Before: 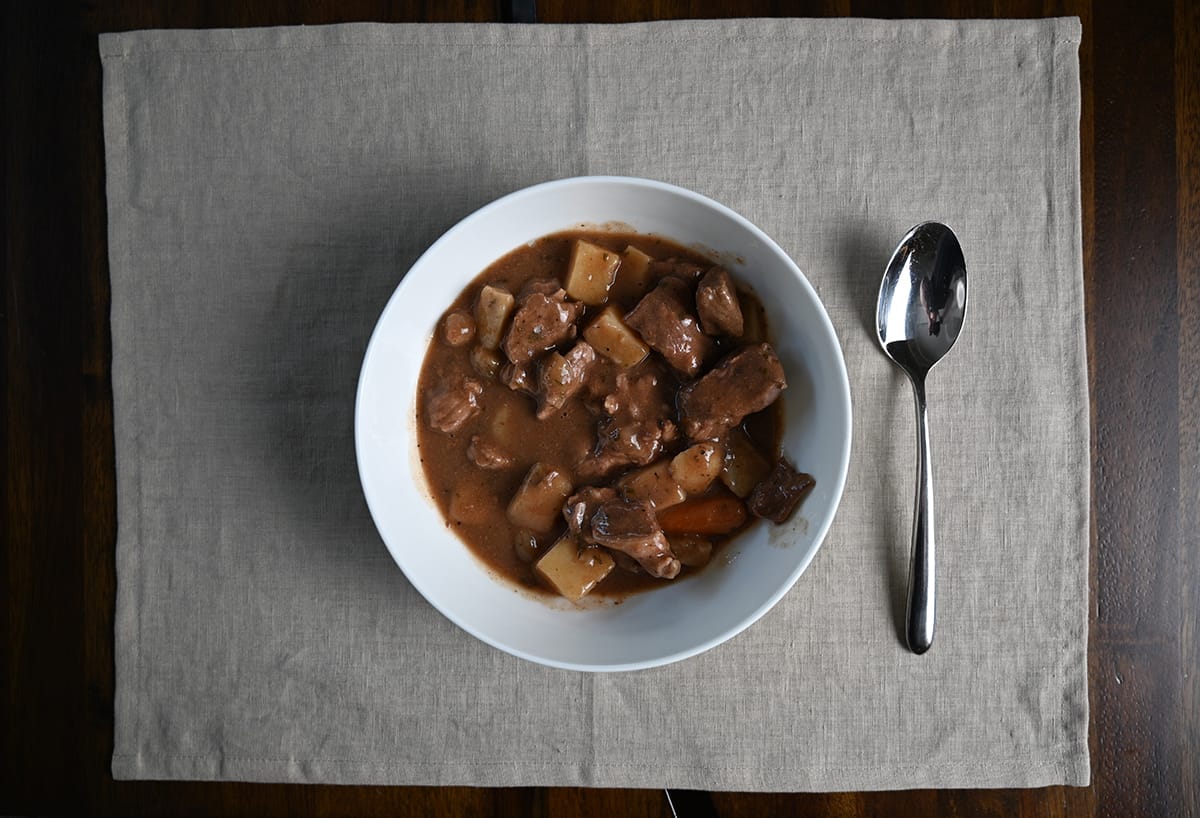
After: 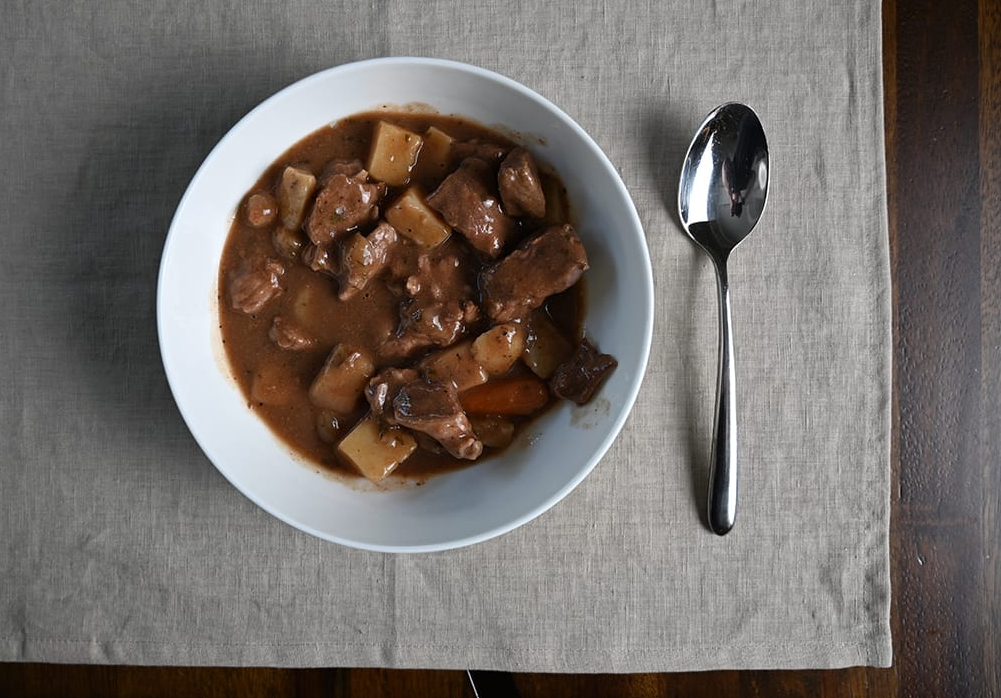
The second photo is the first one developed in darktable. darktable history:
crop: left 16.538%, top 14.666%
